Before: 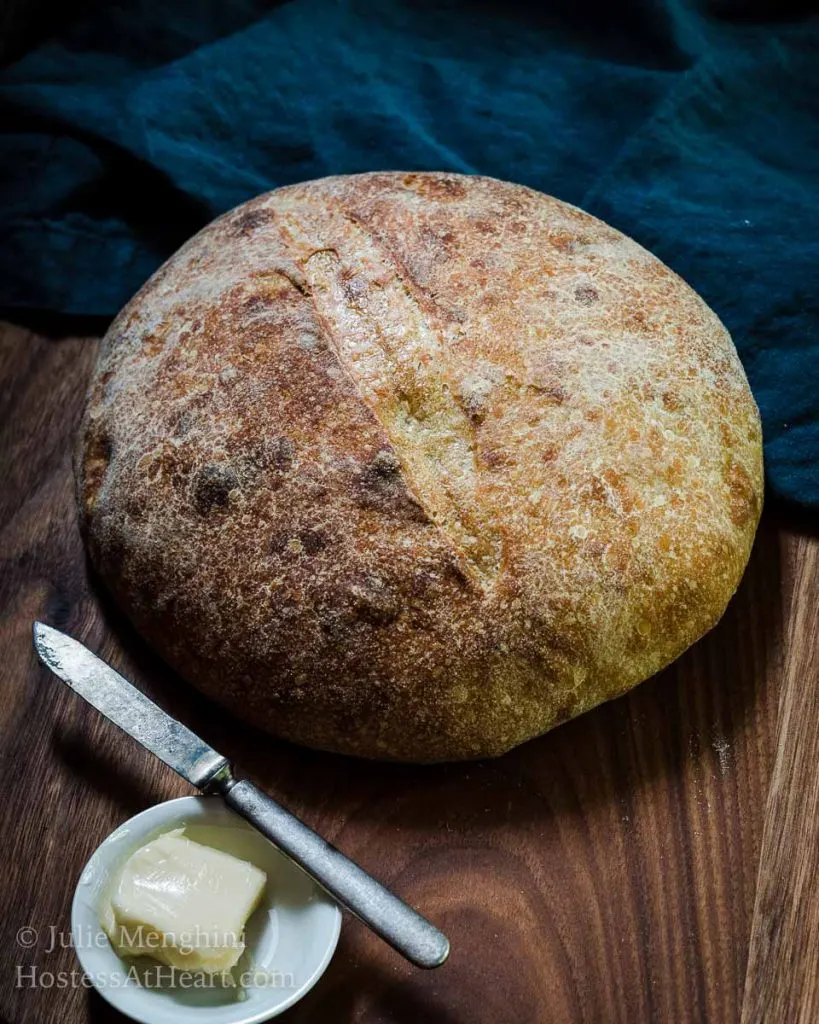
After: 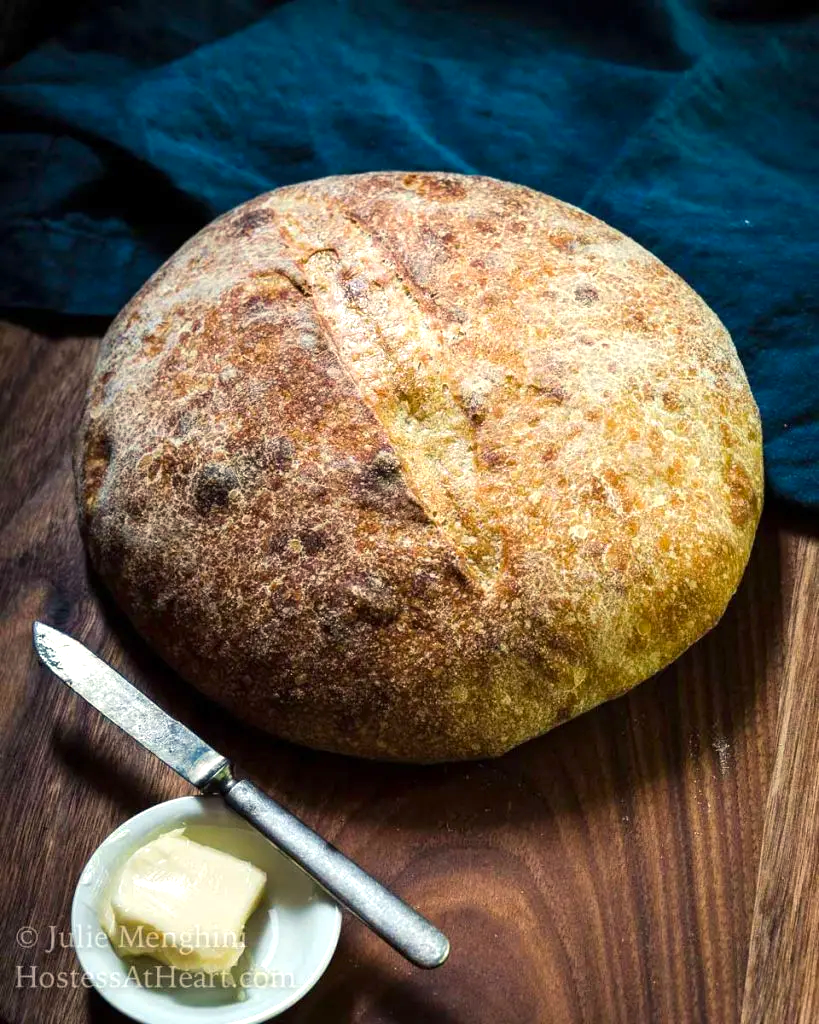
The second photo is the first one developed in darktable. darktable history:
exposure: exposure 0.664 EV, compensate highlight preservation false
color balance rgb: power › hue 61.95°, highlights gain › chroma 3.013%, highlights gain › hue 78.52°, perceptual saturation grading › global saturation 0.882%, global vibrance 20.173%
